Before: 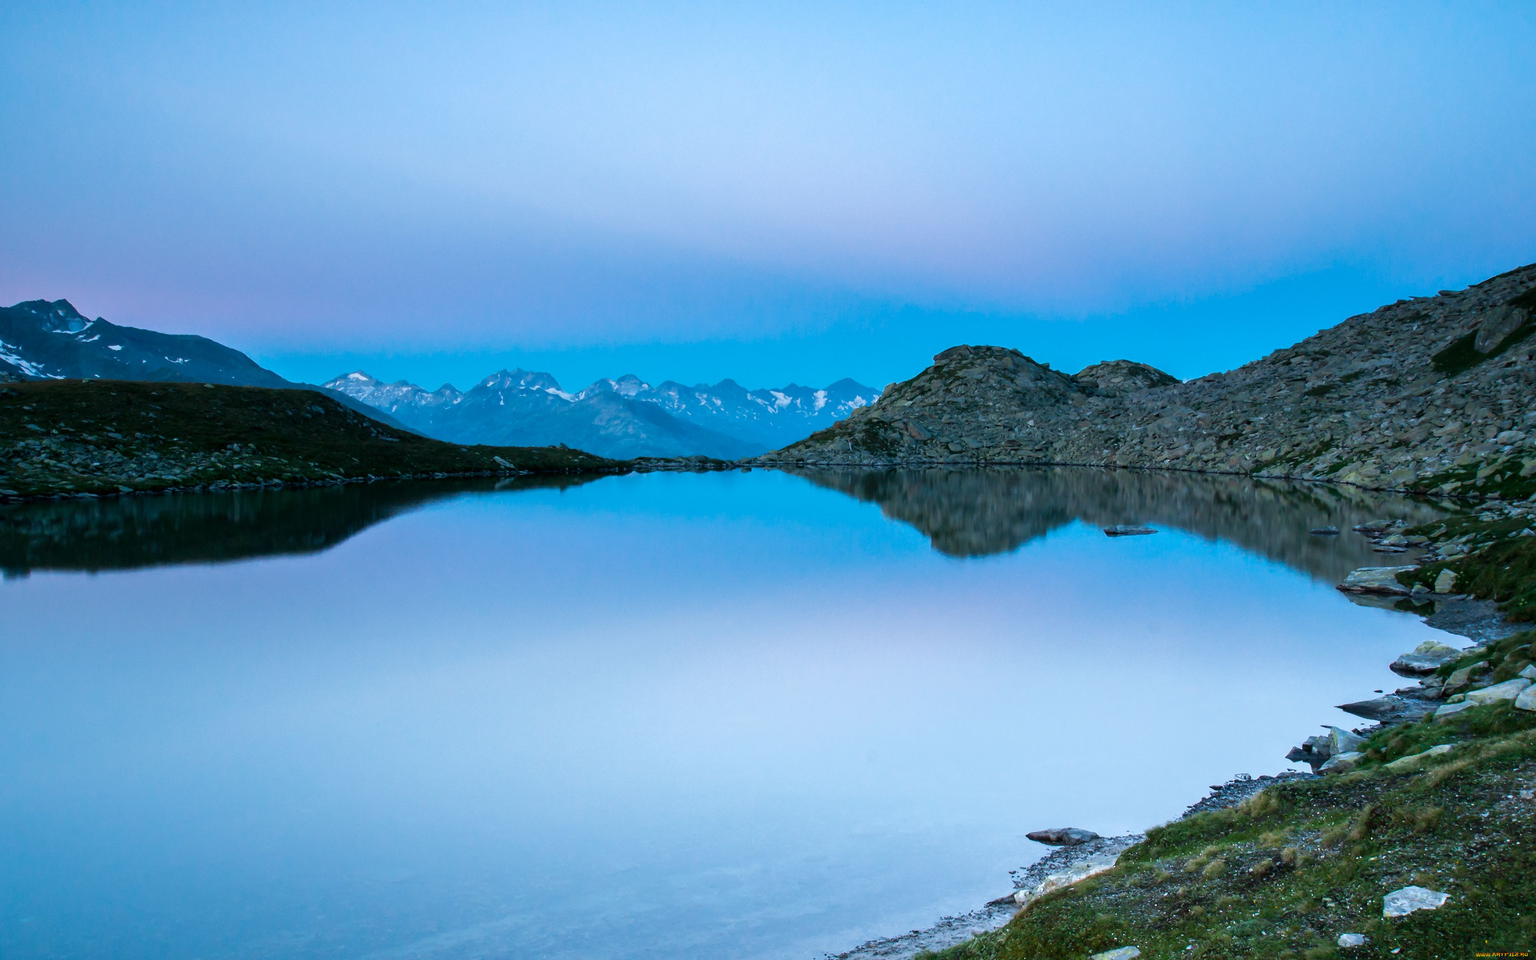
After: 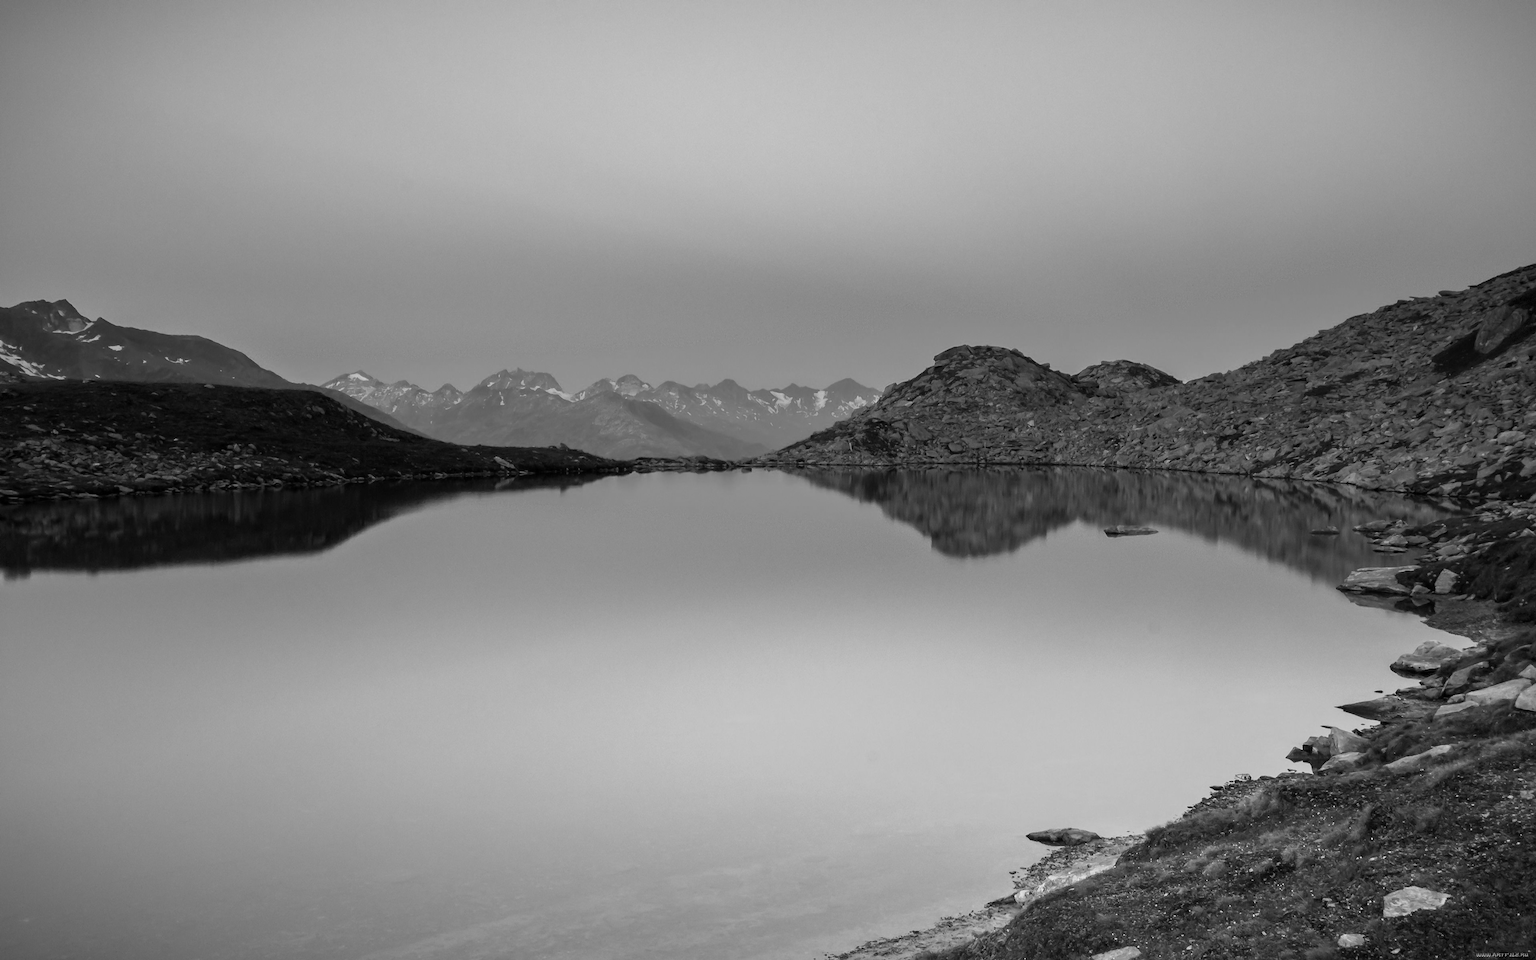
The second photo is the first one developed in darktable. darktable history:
vignetting: fall-off start 100%, brightness -0.406, saturation -0.3, width/height ratio 1.324, dithering 8-bit output, unbound false
monochrome: a -71.75, b 75.82
